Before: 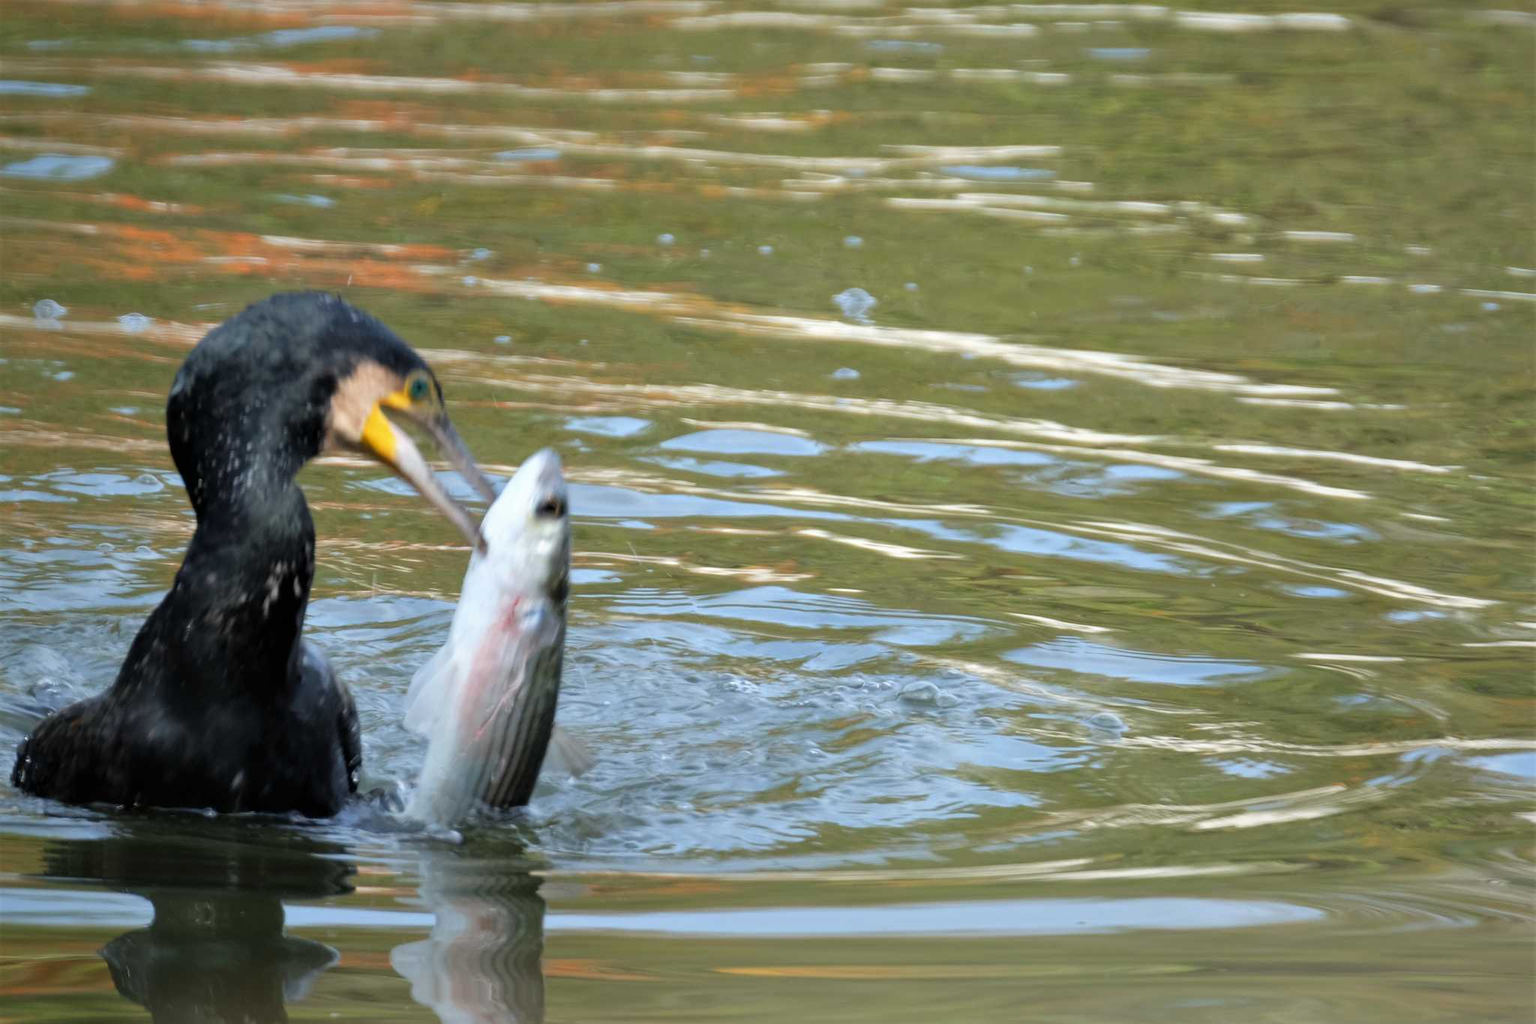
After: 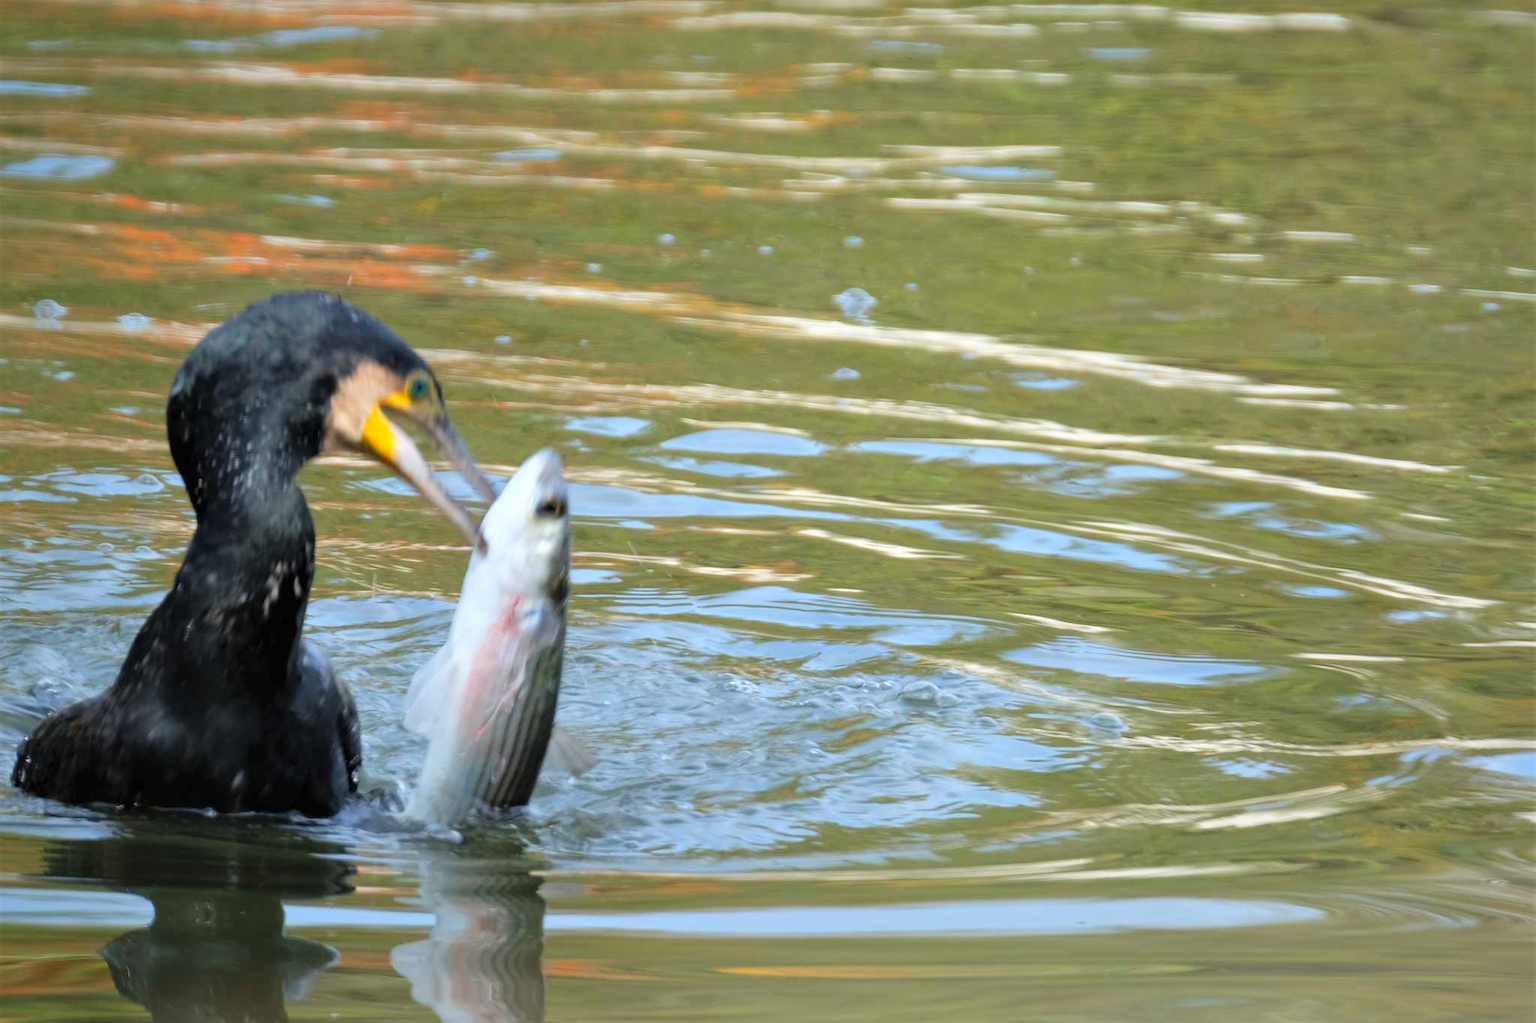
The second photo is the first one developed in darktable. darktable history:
color correction: highlights a* 0.003, highlights b* -0.283
contrast brightness saturation: contrast 0.07, brightness 0.08, saturation 0.18
